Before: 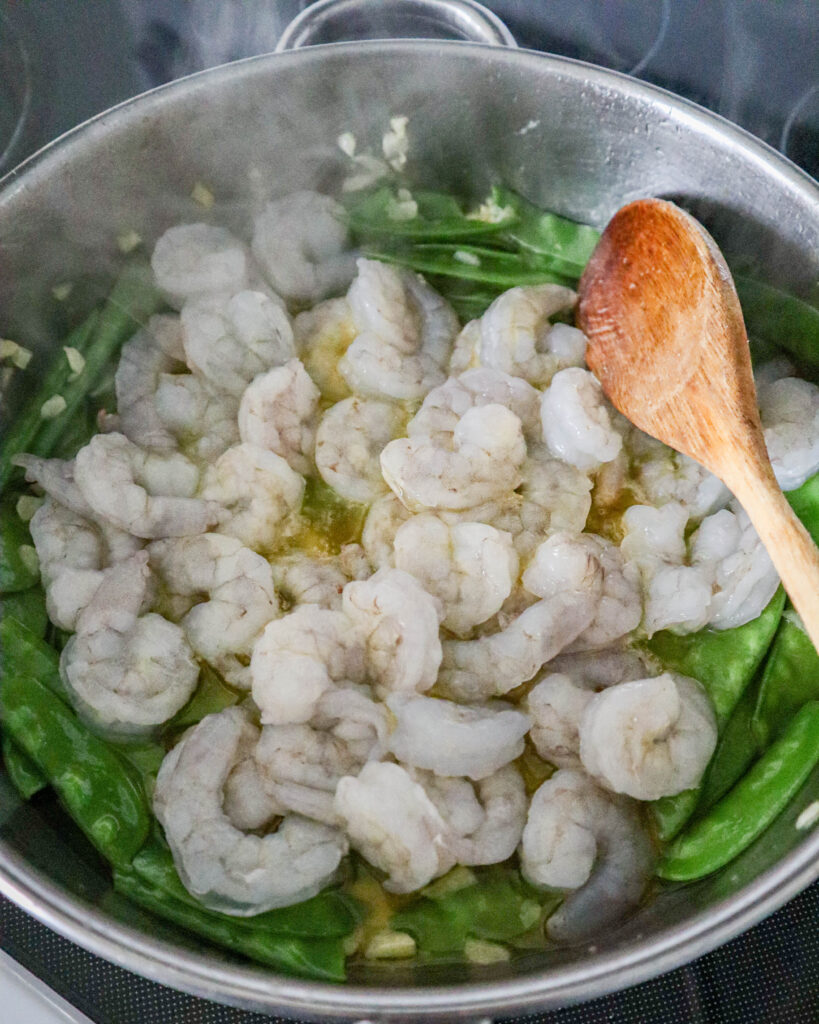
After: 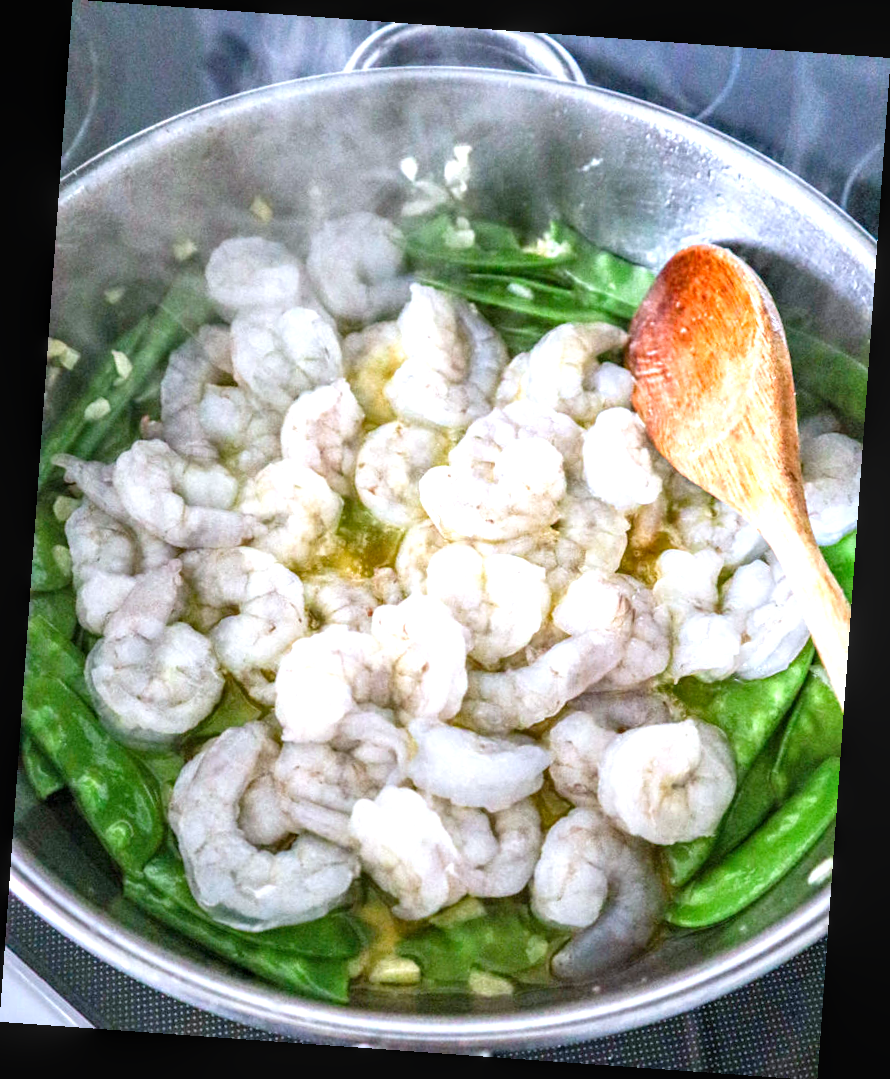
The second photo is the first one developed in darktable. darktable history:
rotate and perspective: rotation 4.1°, automatic cropping off
local contrast: on, module defaults
contrast brightness saturation: saturation 0.1
exposure: black level correction 0, exposure 1 EV, compensate exposure bias true, compensate highlight preservation false
color calibration: illuminant as shot in camera, x 0.358, y 0.373, temperature 4628.91 K
